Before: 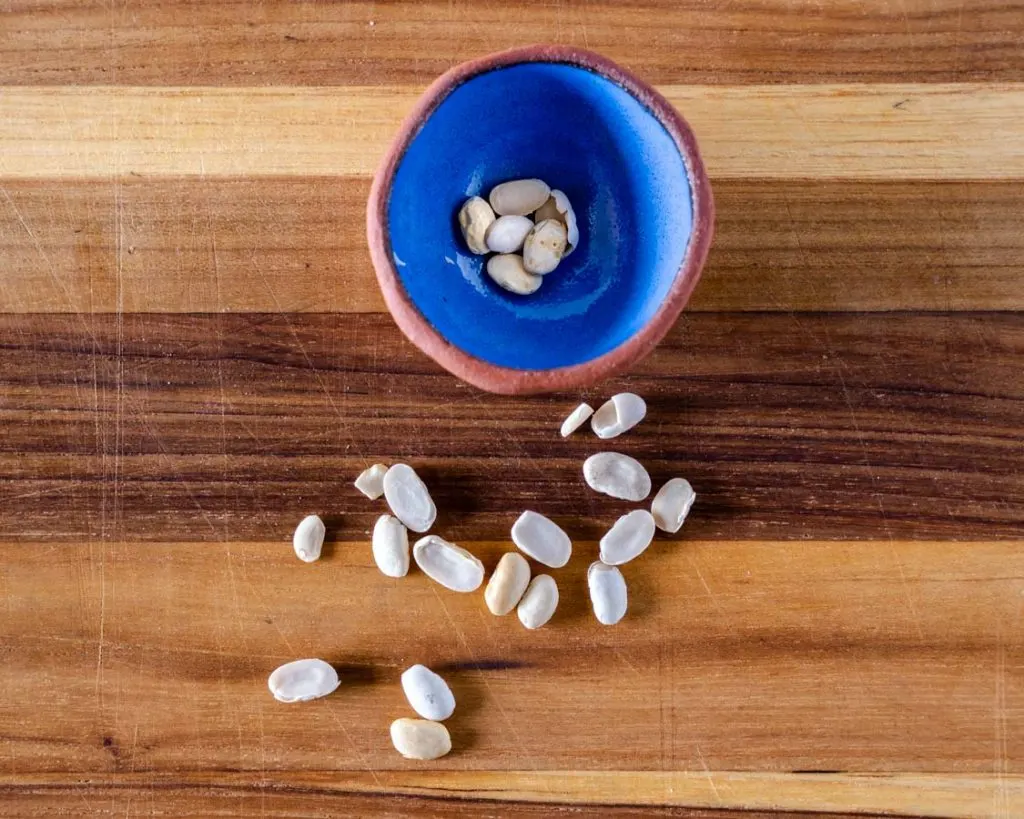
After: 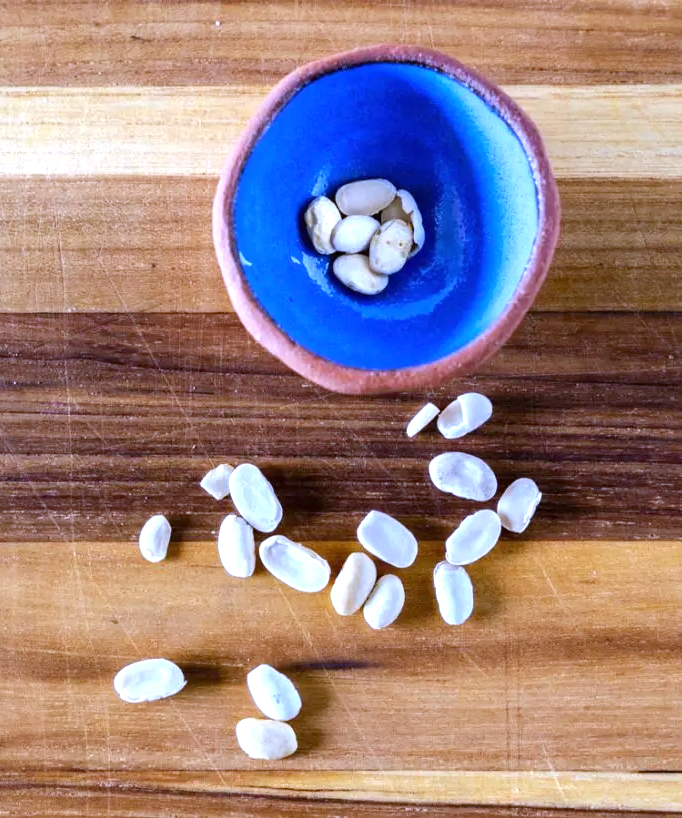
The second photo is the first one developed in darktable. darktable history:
crop and rotate: left 15.055%, right 18.278%
tone equalizer: on, module defaults
exposure: black level correction 0, exposure 0.7 EV, compensate exposure bias true, compensate highlight preservation false
white balance: red 0.871, blue 1.249
